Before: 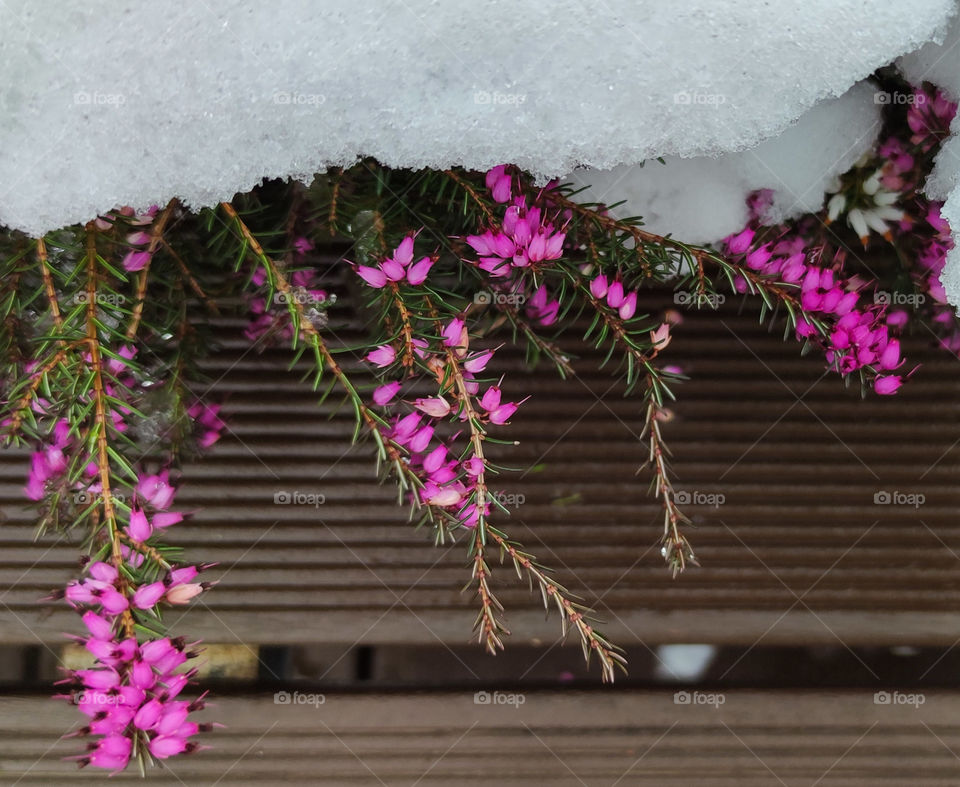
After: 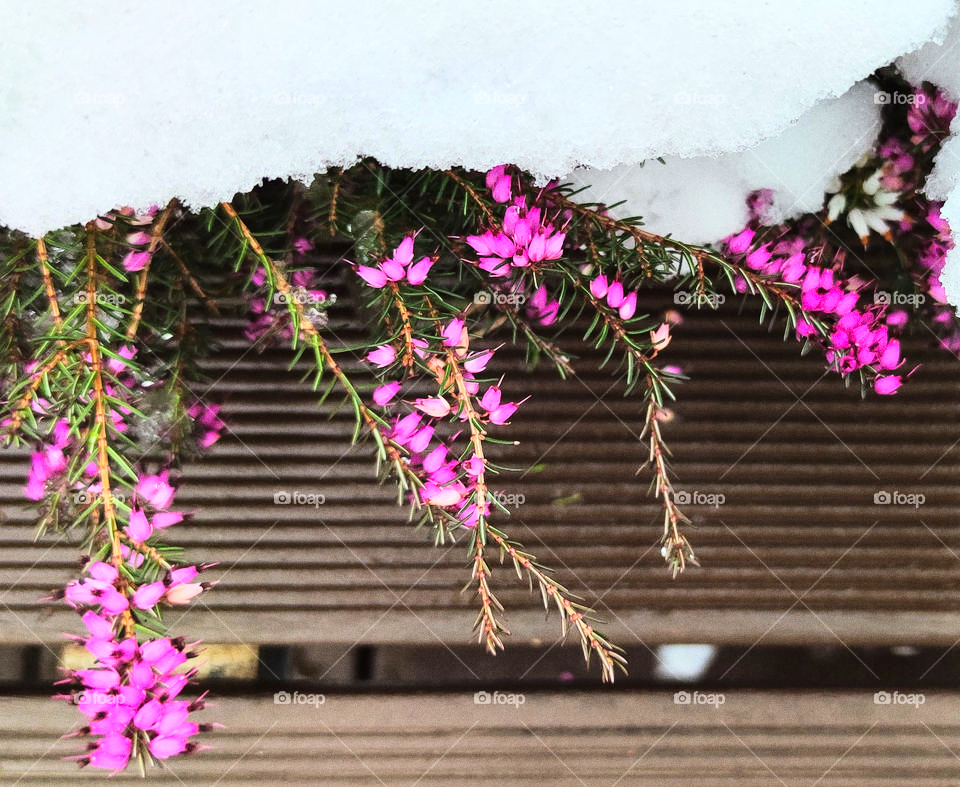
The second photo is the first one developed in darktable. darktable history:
base curve: curves: ch0 [(0, 0) (0.018, 0.026) (0.143, 0.37) (0.33, 0.731) (0.458, 0.853) (0.735, 0.965) (0.905, 0.986) (1, 1)]
grain: on, module defaults
